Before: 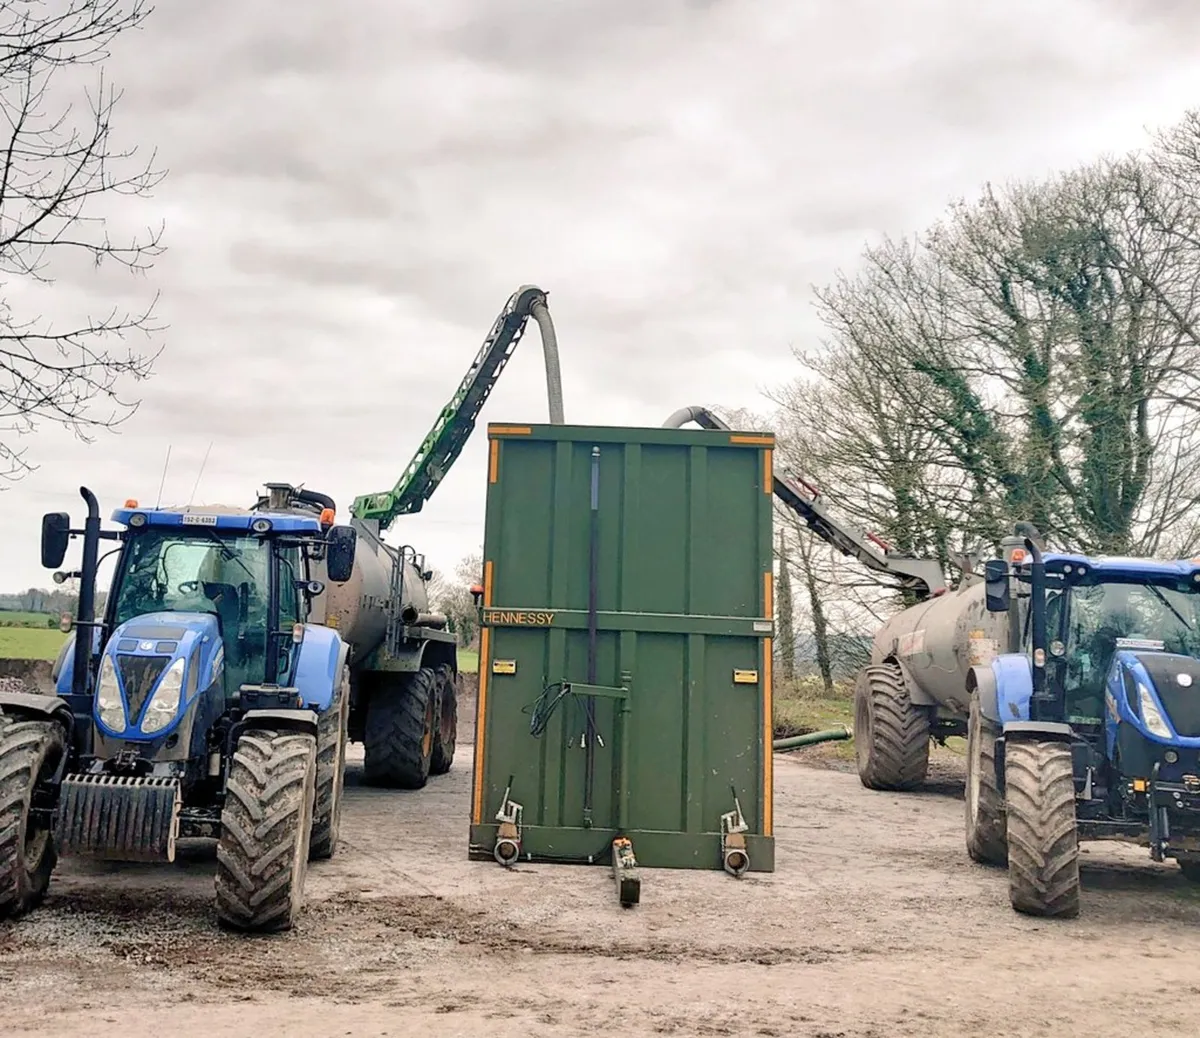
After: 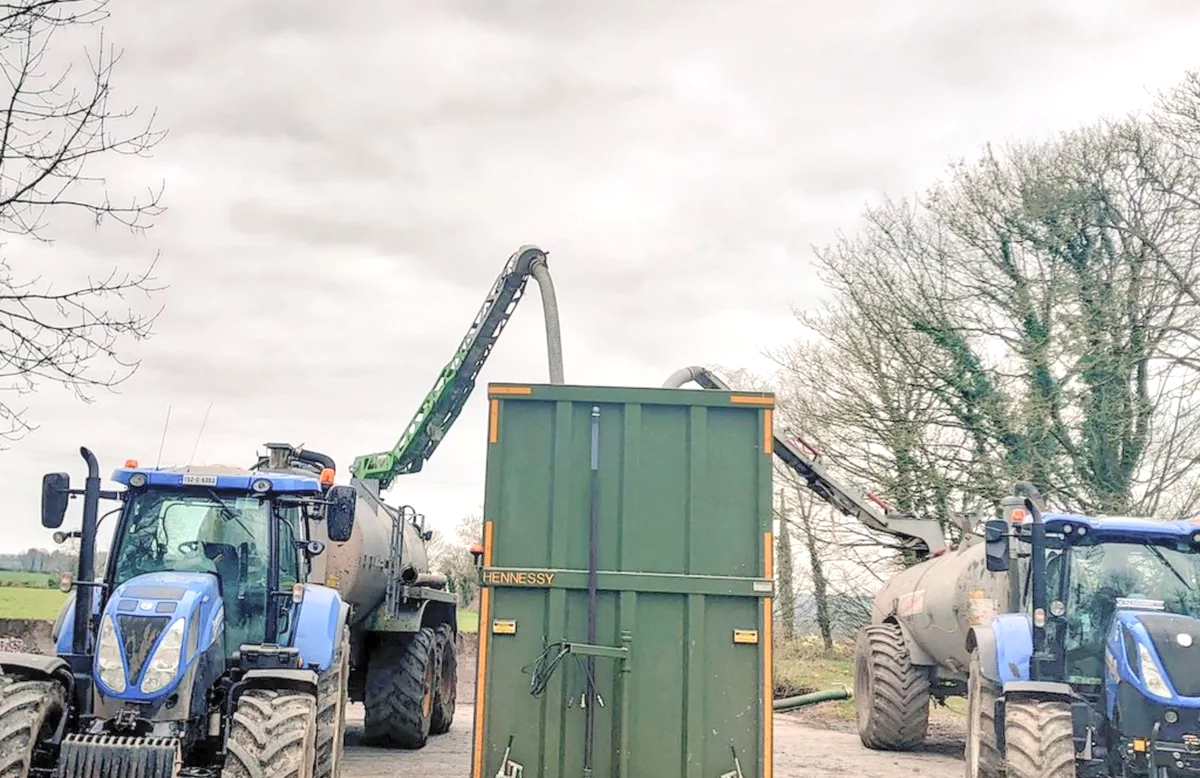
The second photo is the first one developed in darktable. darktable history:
crop: top 3.857%, bottom 21.132%
contrast brightness saturation: brightness 0.28
local contrast: on, module defaults
